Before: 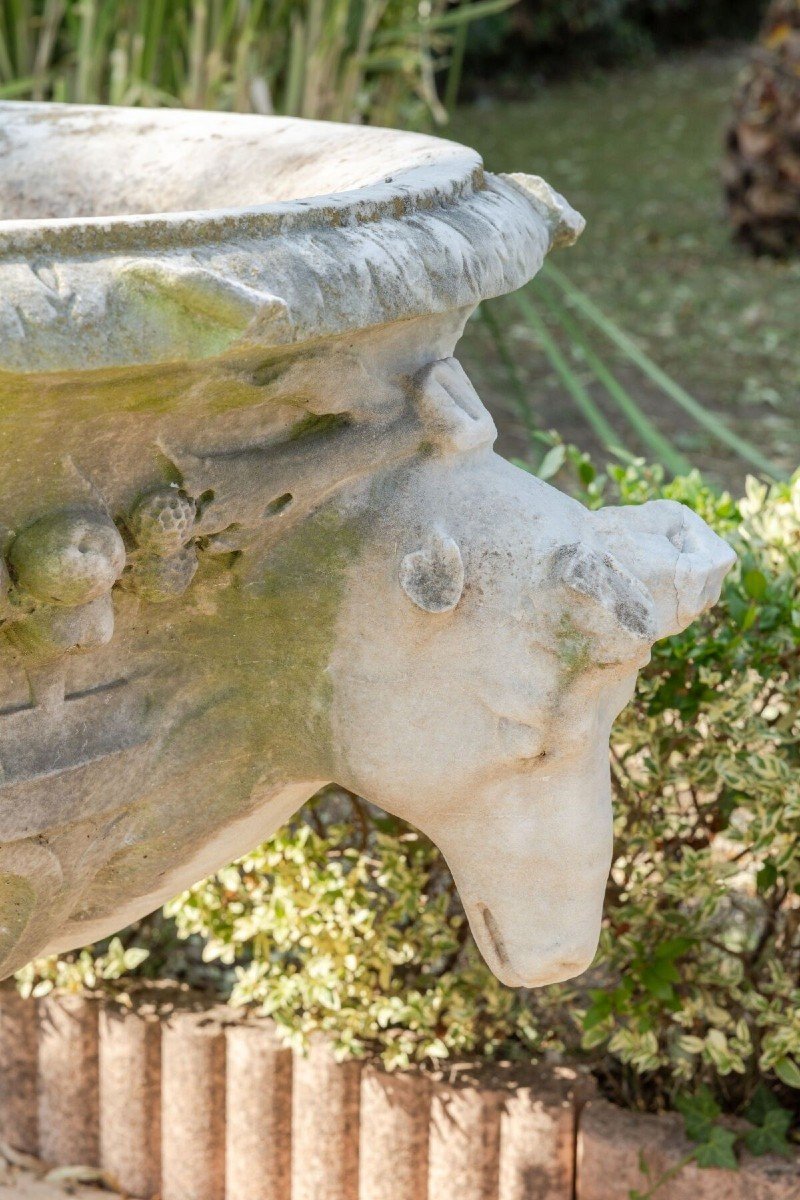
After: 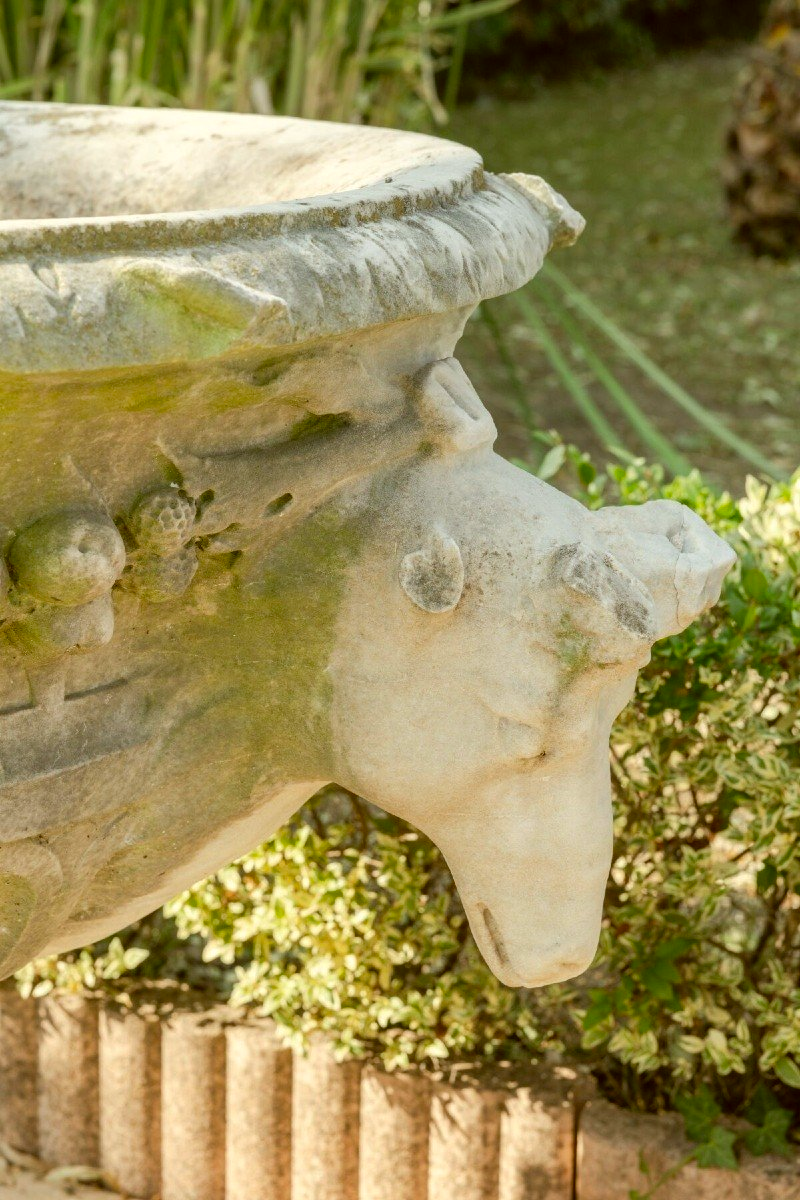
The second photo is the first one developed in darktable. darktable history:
color correction: highlights a* -1.43, highlights b* 10.12, shadows a* 0.395, shadows b* 19.35
